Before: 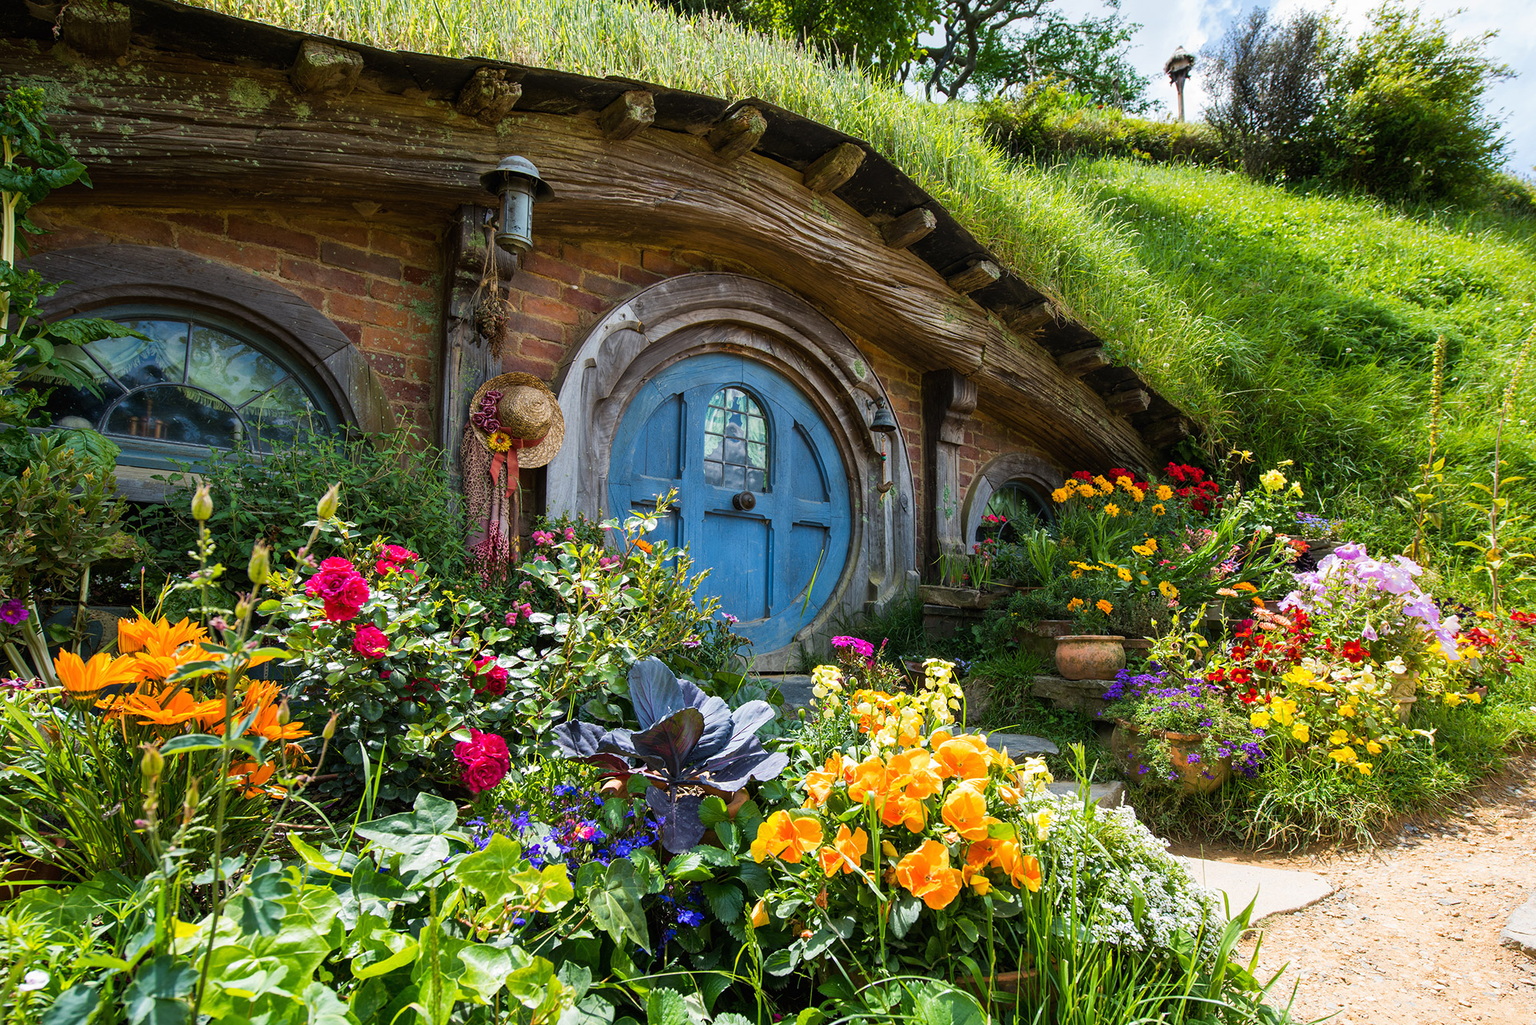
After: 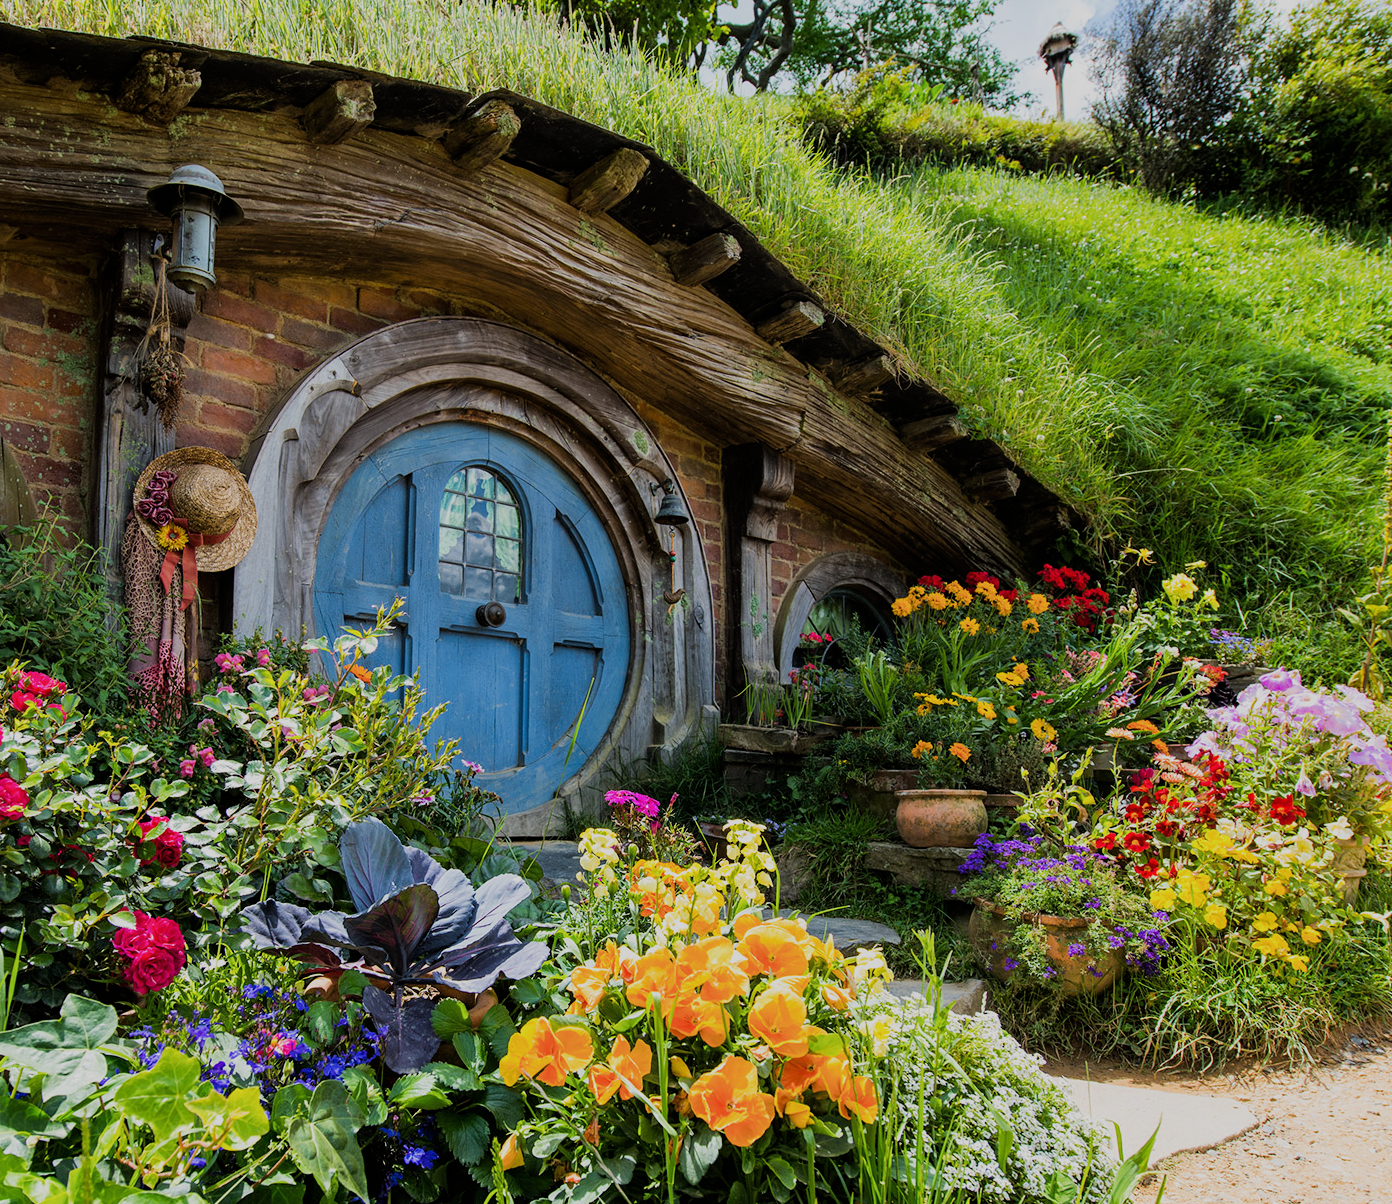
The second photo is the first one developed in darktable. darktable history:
crop and rotate: left 23.919%, top 2.901%, right 6.434%, bottom 6.912%
filmic rgb: black relative exposure -7.65 EV, white relative exposure 4.56 EV, hardness 3.61
exposure: compensate highlight preservation false
